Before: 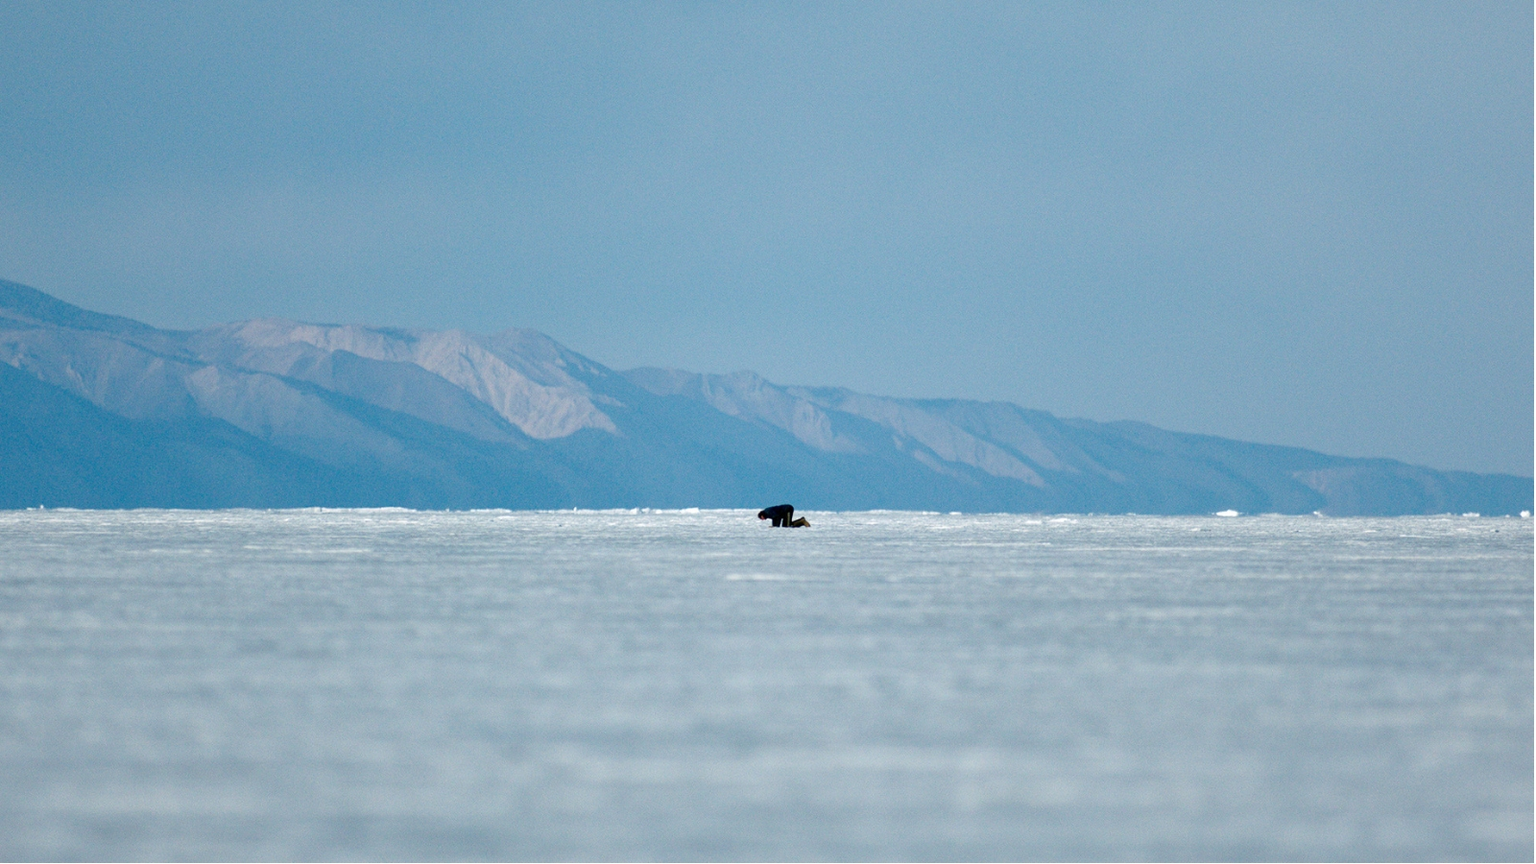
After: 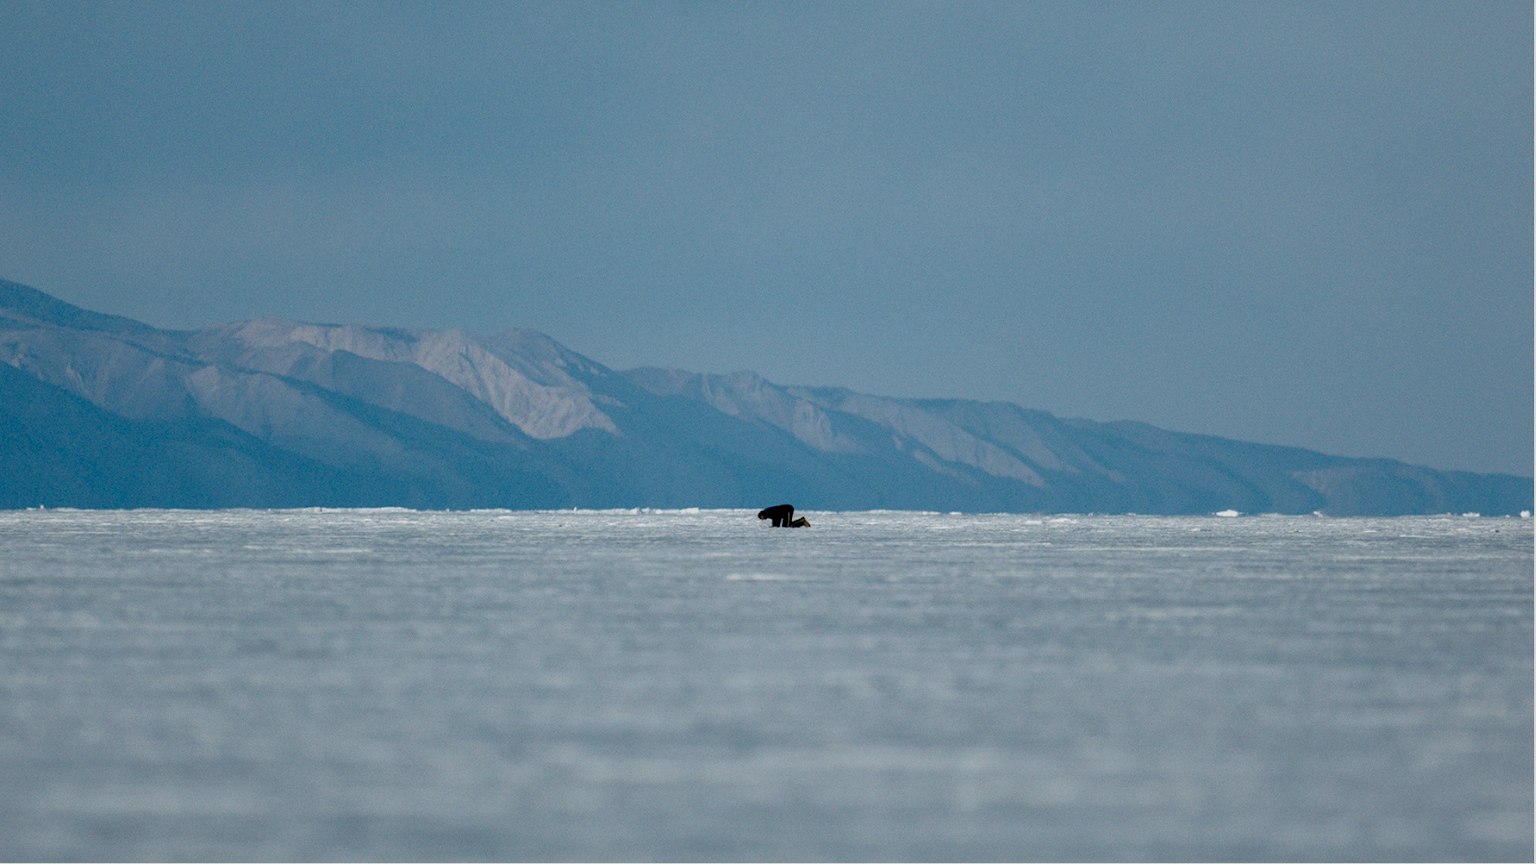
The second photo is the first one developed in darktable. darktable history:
exposure: black level correction 0.009, exposure -0.637 EV, compensate highlight preservation false
local contrast: on, module defaults
